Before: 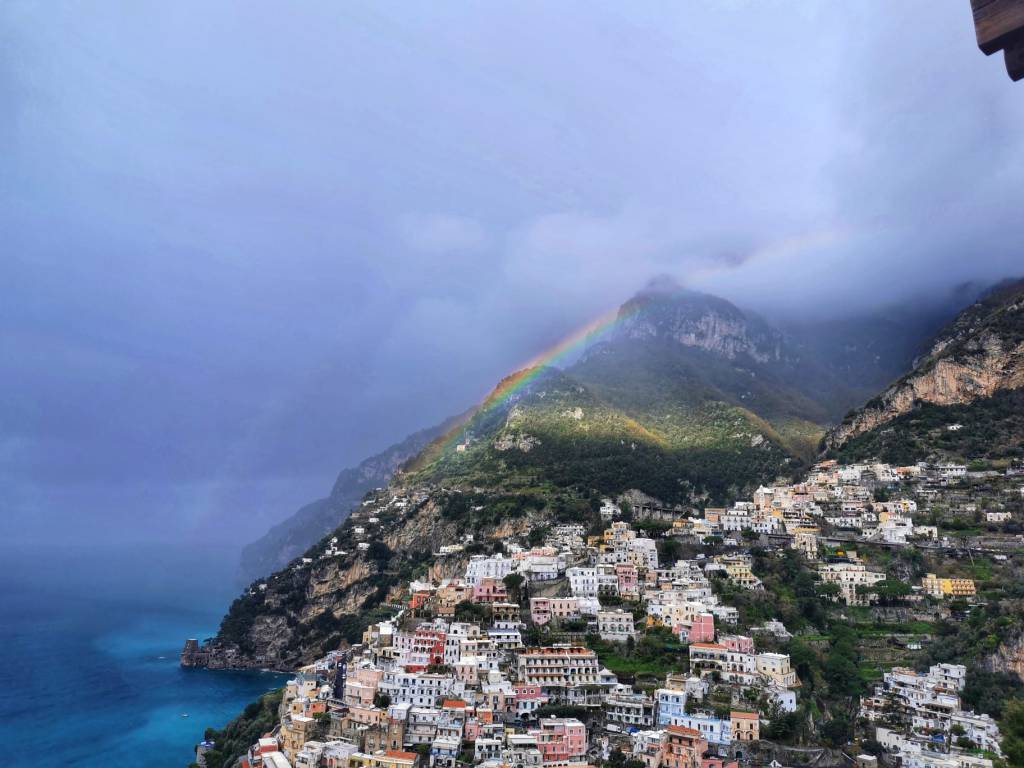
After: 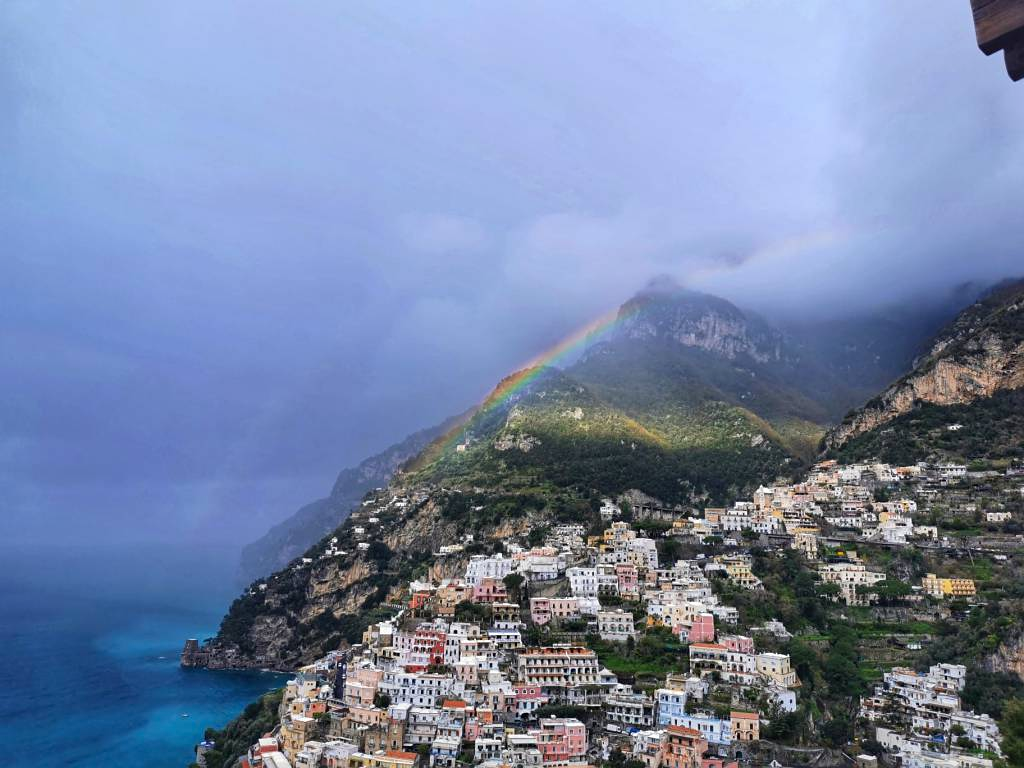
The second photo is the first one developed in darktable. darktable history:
sharpen: amount 0.2
contrast brightness saturation: contrast -0.02, brightness -0.01, saturation 0.03
